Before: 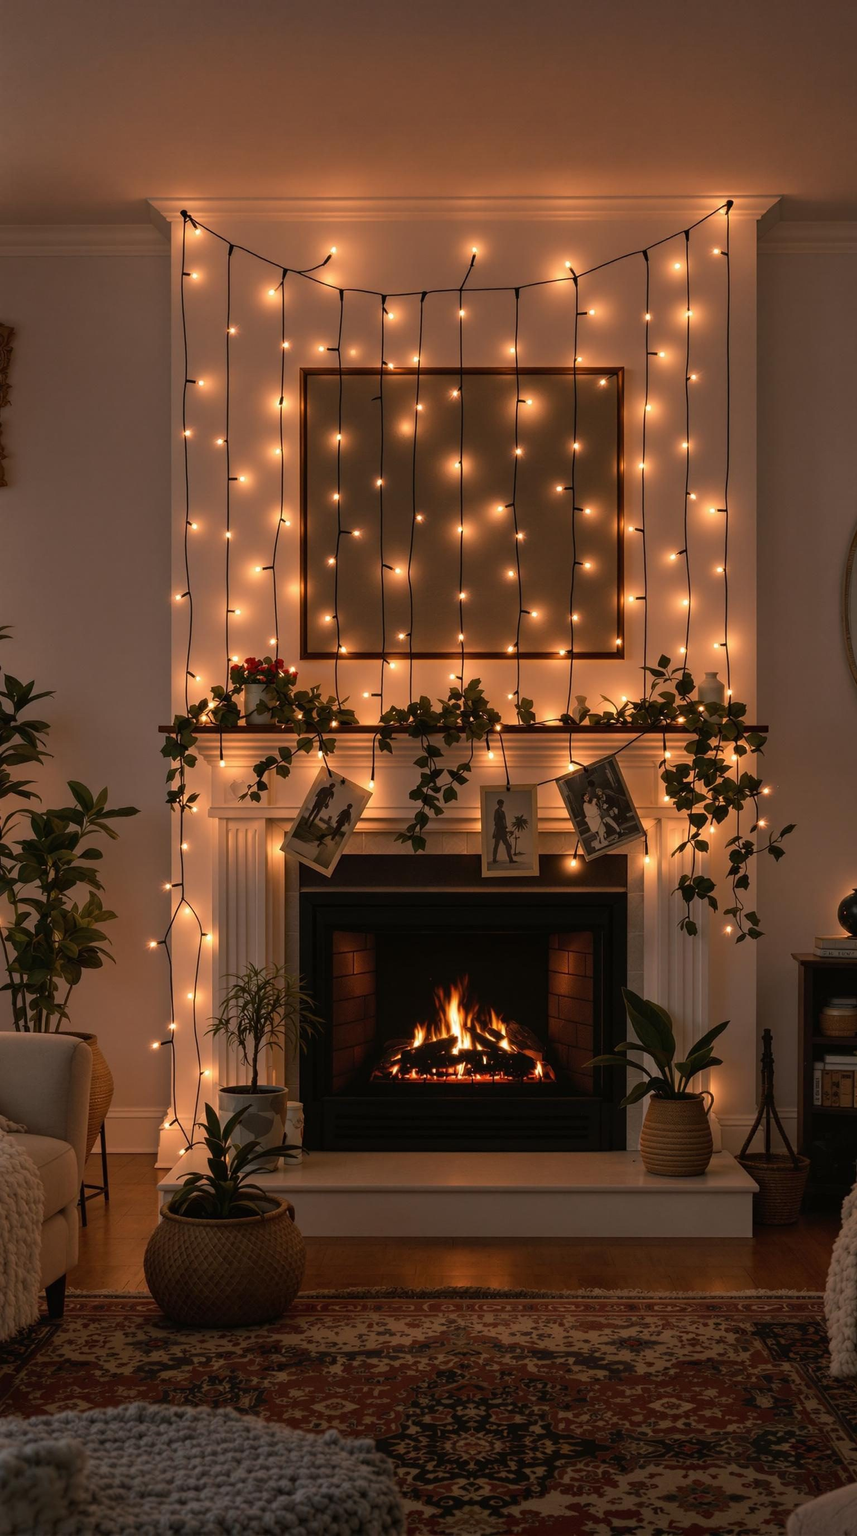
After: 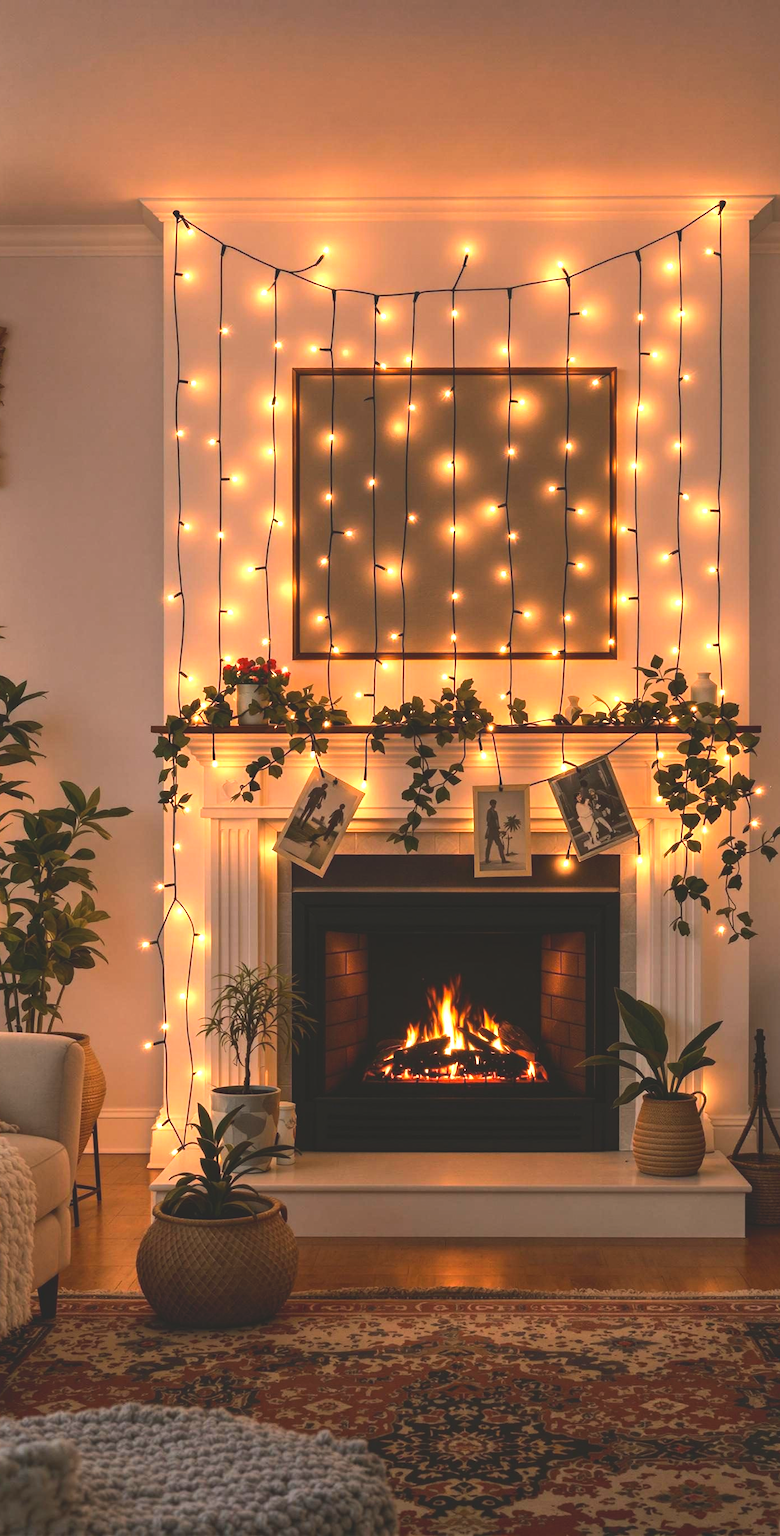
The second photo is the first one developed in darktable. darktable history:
tone equalizer: -8 EV -0.739 EV, -7 EV -0.715 EV, -6 EV -0.605 EV, -5 EV -0.409 EV, -3 EV 0.372 EV, -2 EV 0.6 EV, -1 EV 0.691 EV, +0 EV 0.747 EV, edges refinement/feathering 500, mask exposure compensation -1.57 EV, preserve details no
contrast brightness saturation: contrast -0.283
exposure: black level correction 0, exposure 1.2 EV, compensate highlight preservation false
crop and rotate: left 0.963%, right 8.007%
